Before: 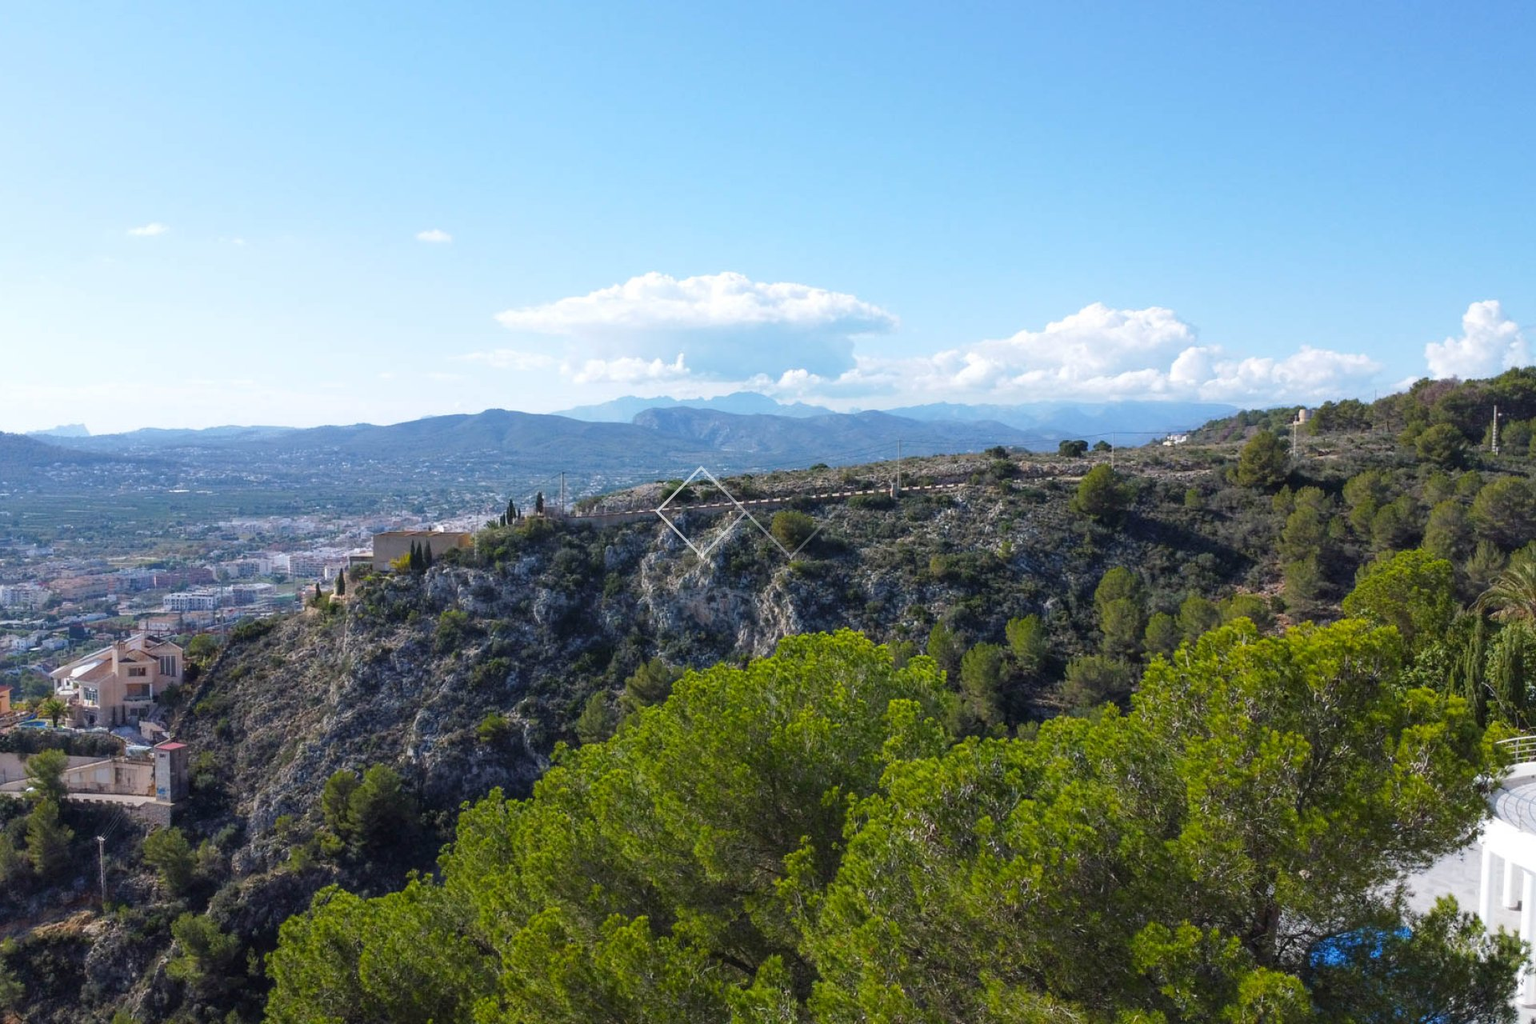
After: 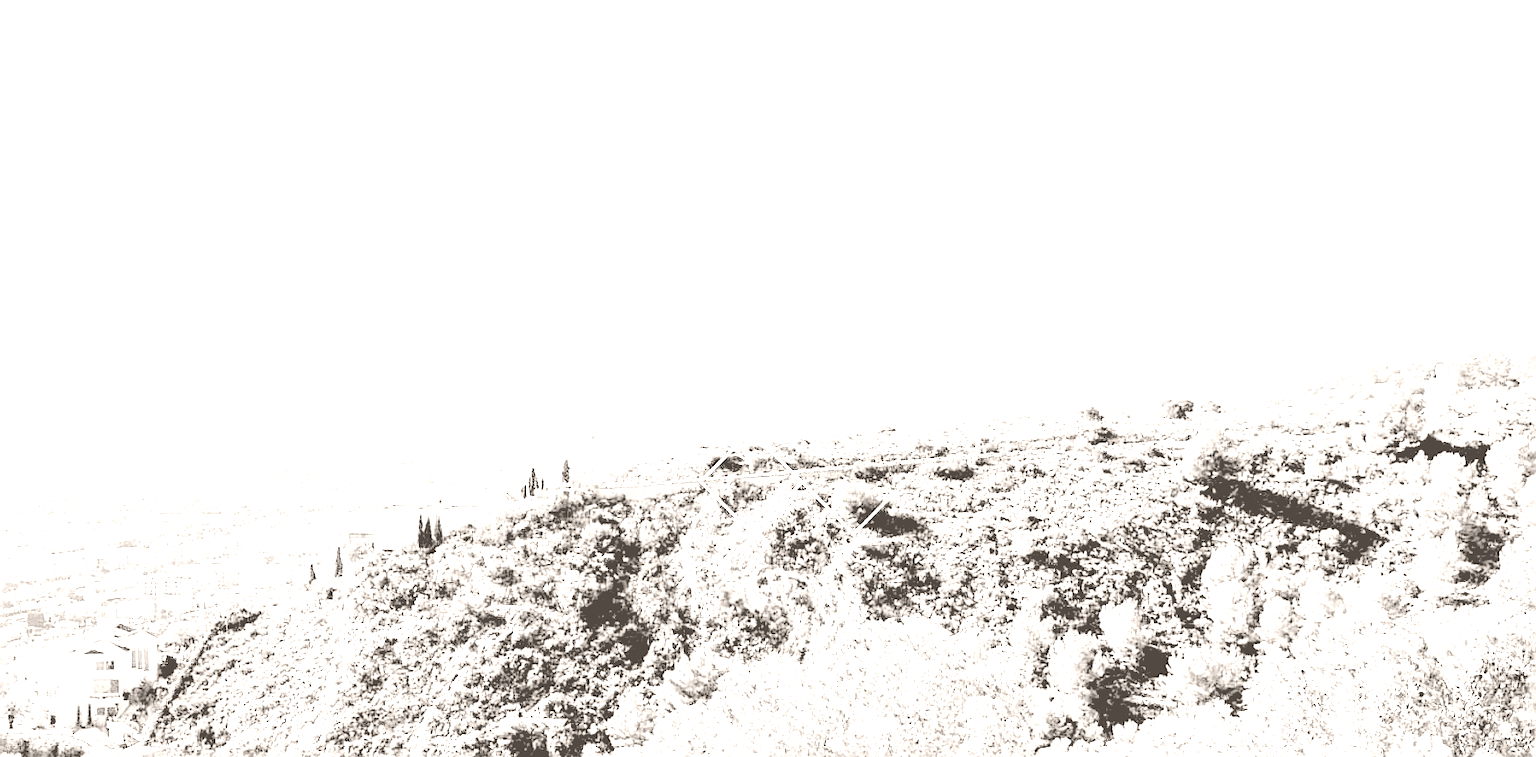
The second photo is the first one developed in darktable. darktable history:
crop: left 3.015%, top 8.969%, right 9.647%, bottom 26.457%
sharpen: on, module defaults
white balance: red 1.123, blue 0.83
base curve: curves: ch0 [(0, 0) (0.036, 0.025) (0.121, 0.166) (0.206, 0.329) (0.605, 0.79) (1, 1)], preserve colors none
tone equalizer: -7 EV 0.15 EV, -6 EV 0.6 EV, -5 EV 1.15 EV, -4 EV 1.33 EV, -3 EV 1.15 EV, -2 EV 0.6 EV, -1 EV 0.15 EV, mask exposure compensation -0.5 EV
colorize: hue 34.49°, saturation 35.33%, source mix 100%, lightness 55%, version 1
rgb levels: levels [[0.027, 0.429, 0.996], [0, 0.5, 1], [0, 0.5, 1]]
